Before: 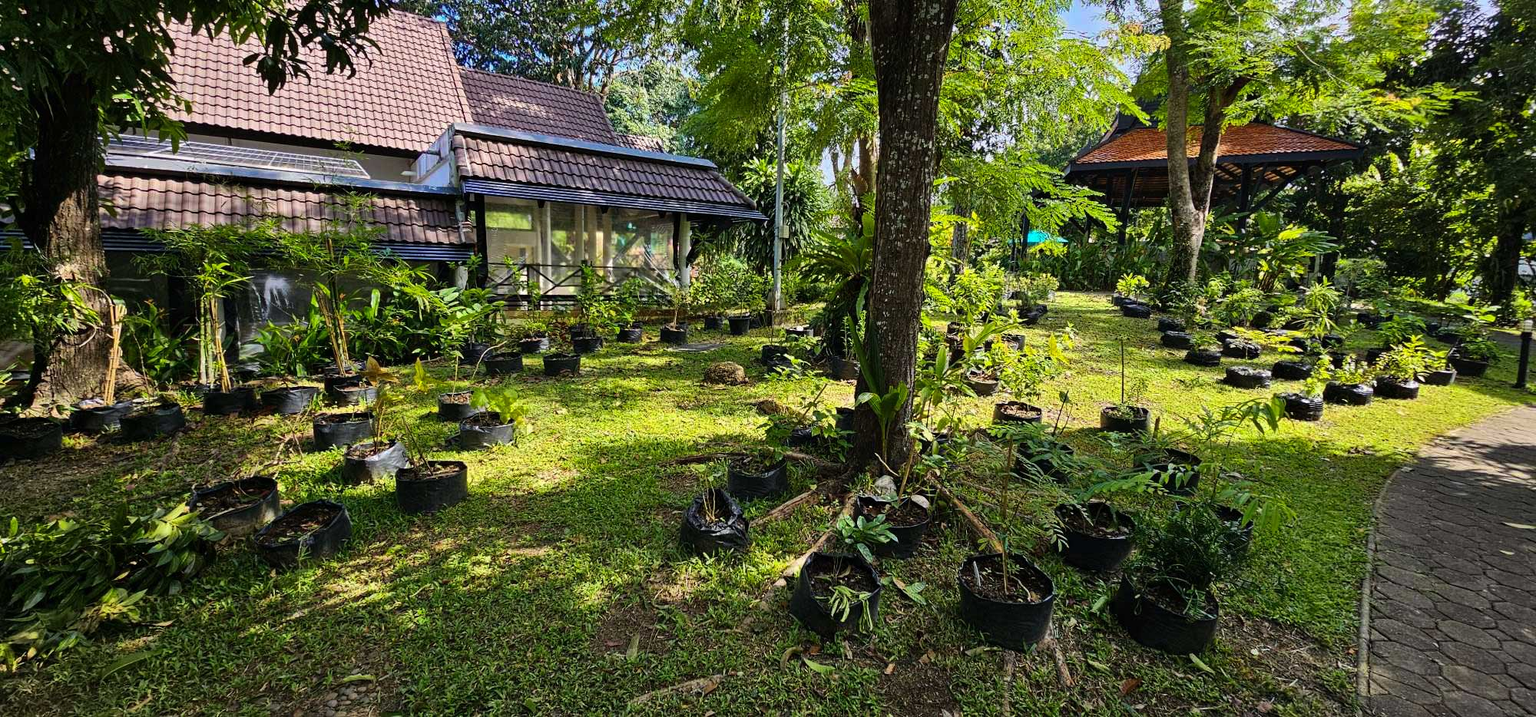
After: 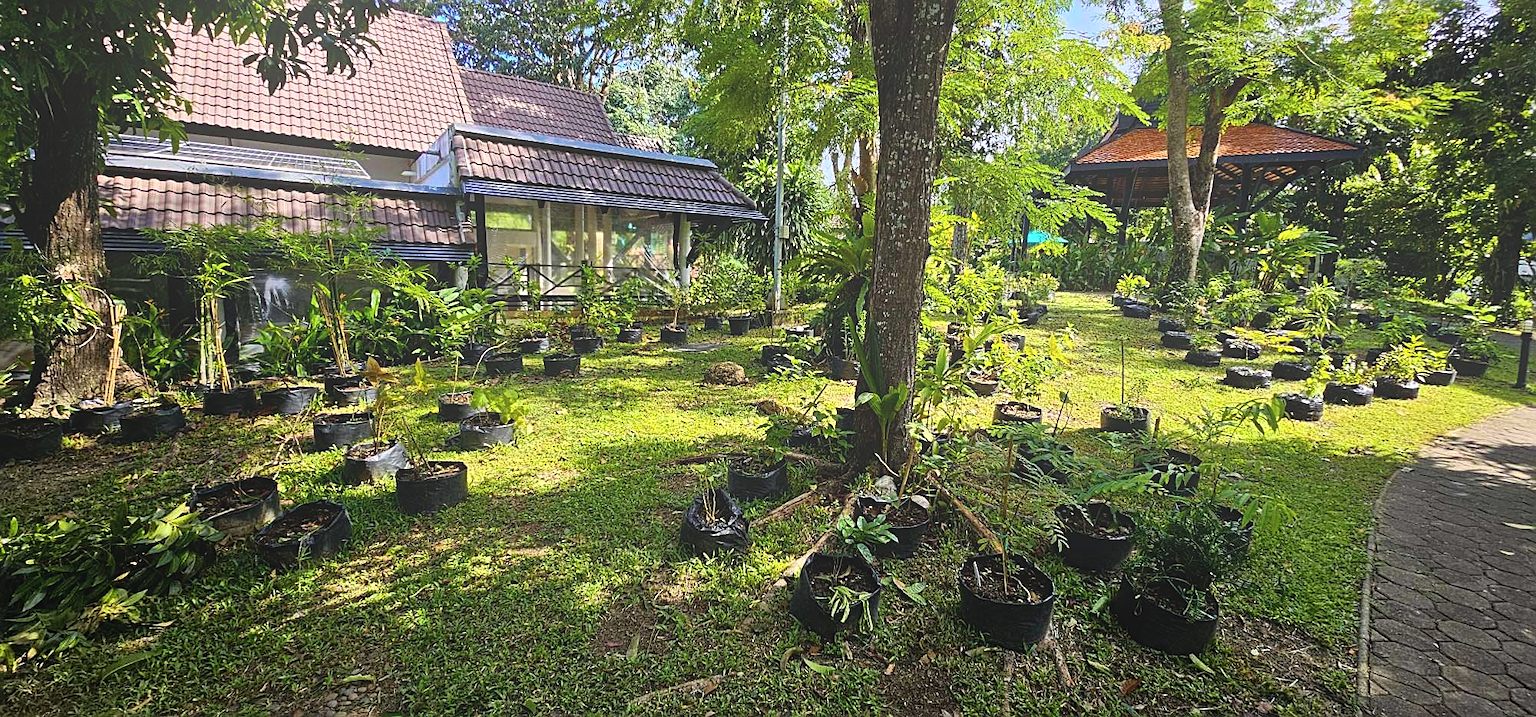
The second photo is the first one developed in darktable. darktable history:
shadows and highlights: shadows 0, highlights 40
sharpen: on, module defaults
bloom: size 40%
